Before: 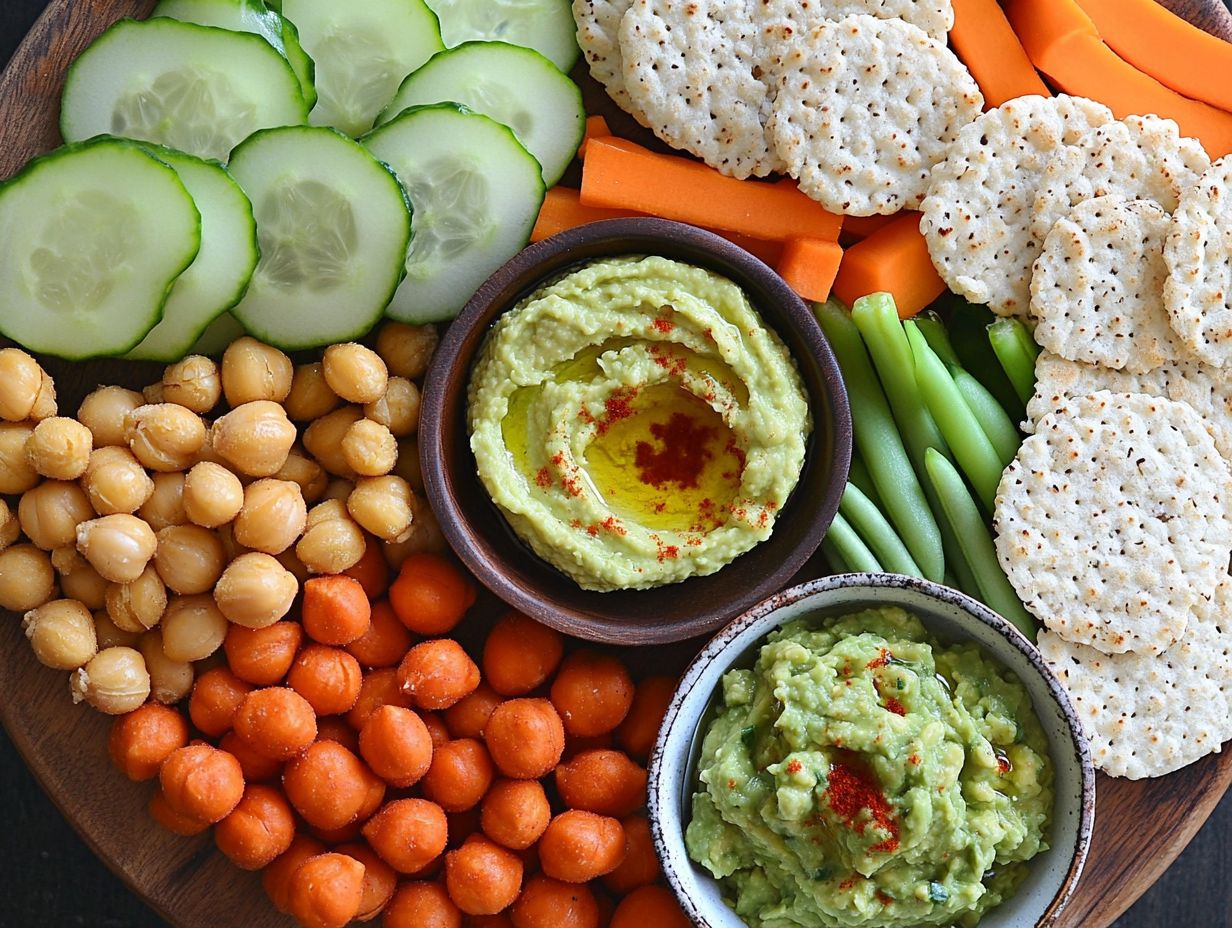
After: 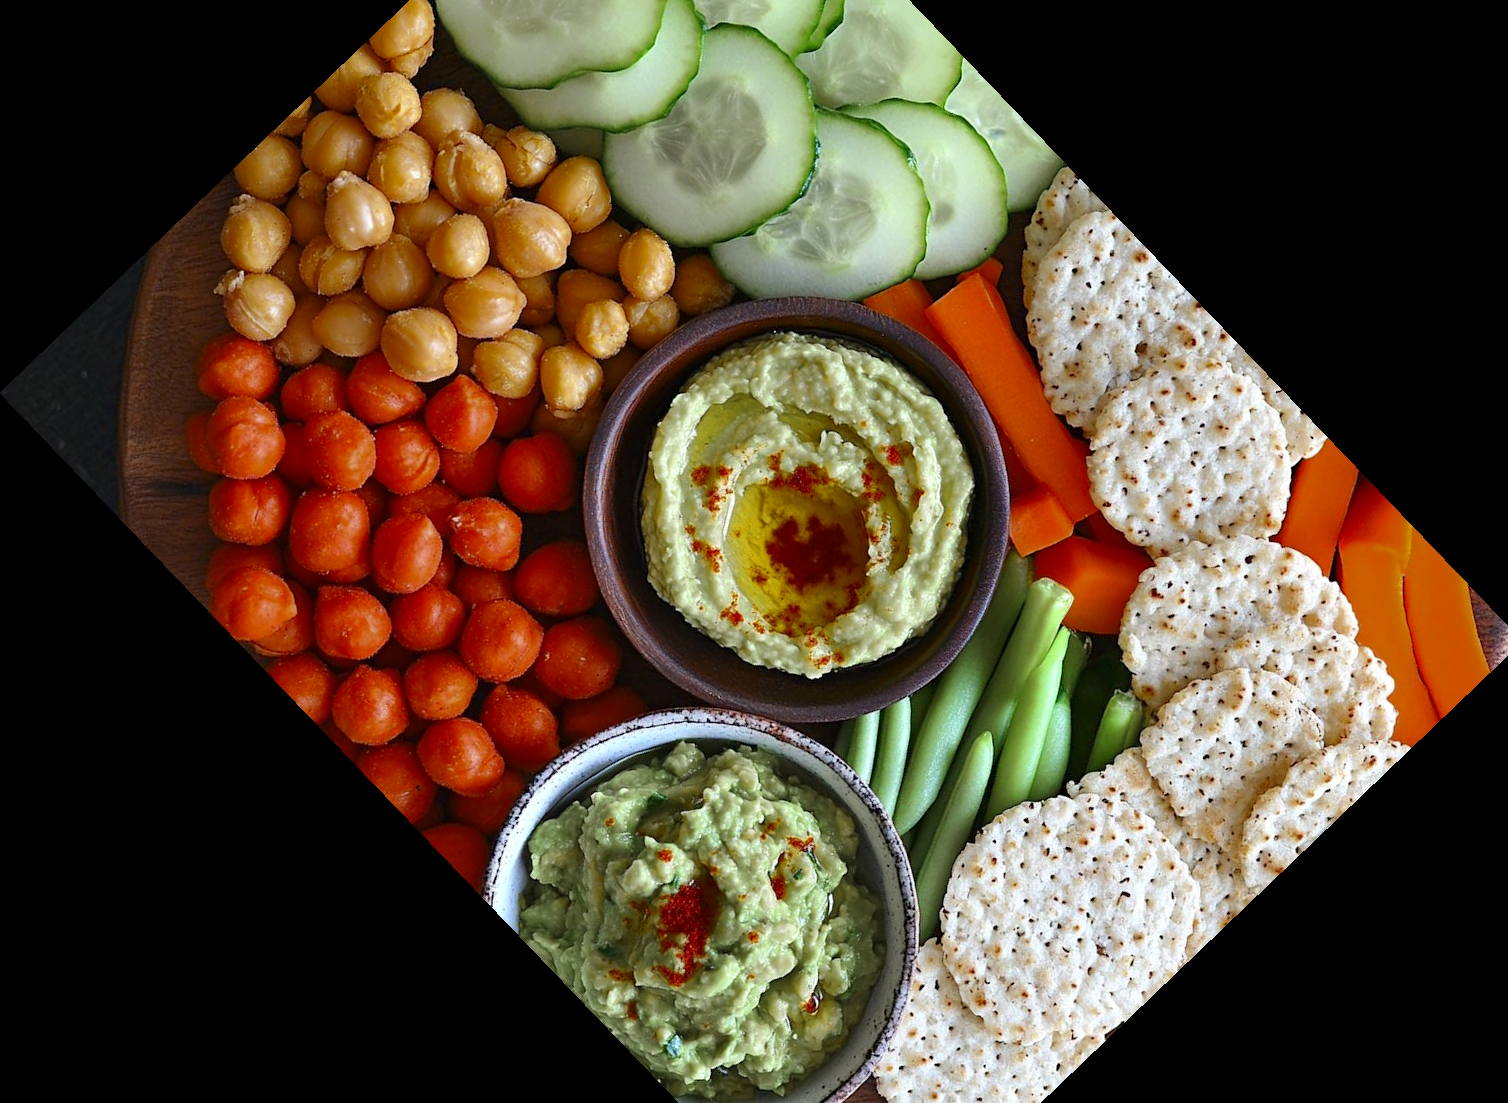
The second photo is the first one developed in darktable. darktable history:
color zones: curves: ch0 [(0.11, 0.396) (0.195, 0.36) (0.25, 0.5) (0.303, 0.412) (0.357, 0.544) (0.75, 0.5) (0.967, 0.328)]; ch1 [(0, 0.468) (0.112, 0.512) (0.202, 0.6) (0.25, 0.5) (0.307, 0.352) (0.357, 0.544) (0.75, 0.5) (0.963, 0.524)]
crop and rotate: angle -46.26°, top 16.234%, right 0.912%, bottom 11.704%
local contrast: highlights 100%, shadows 100%, detail 120%, midtone range 0.2
